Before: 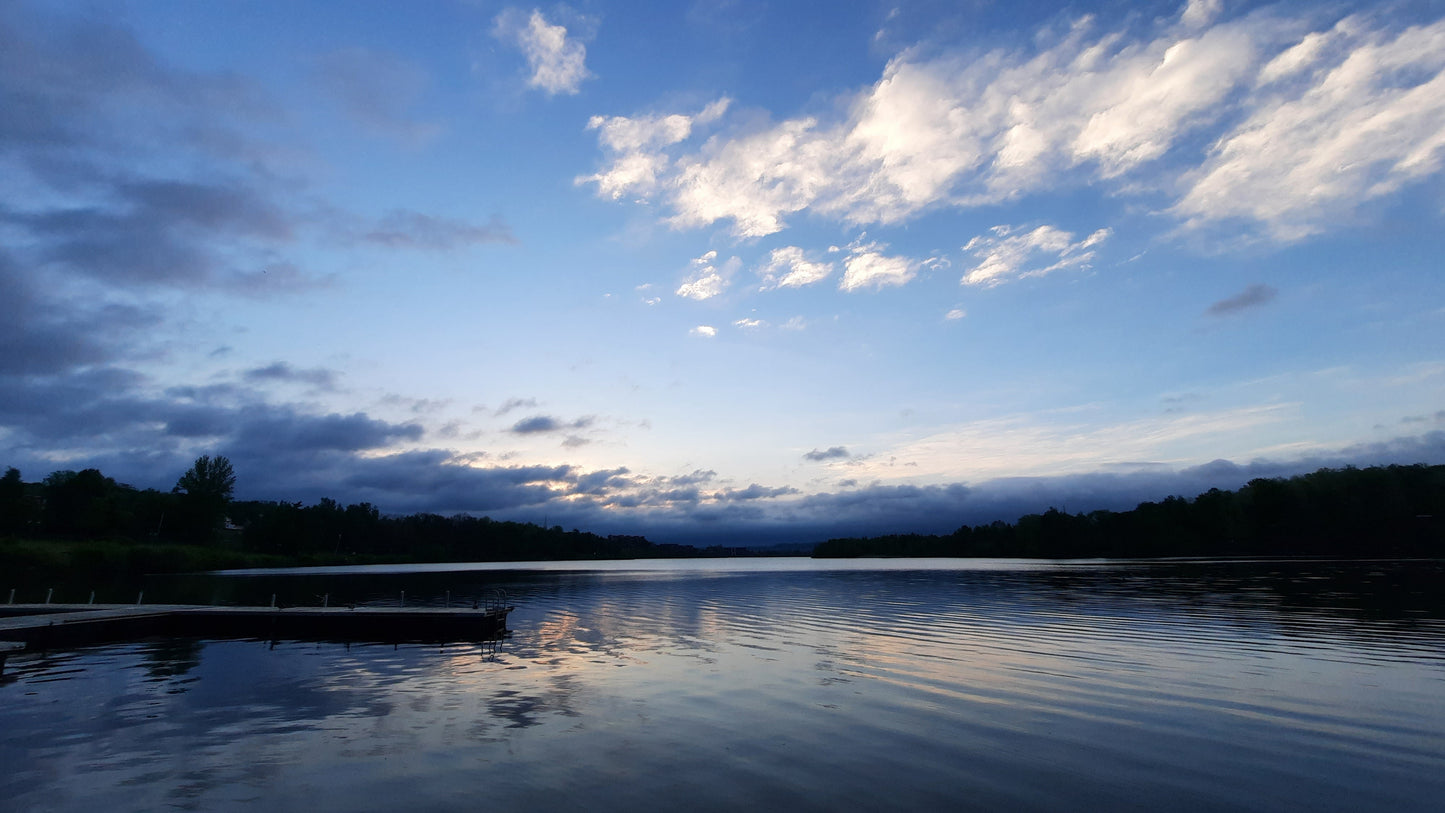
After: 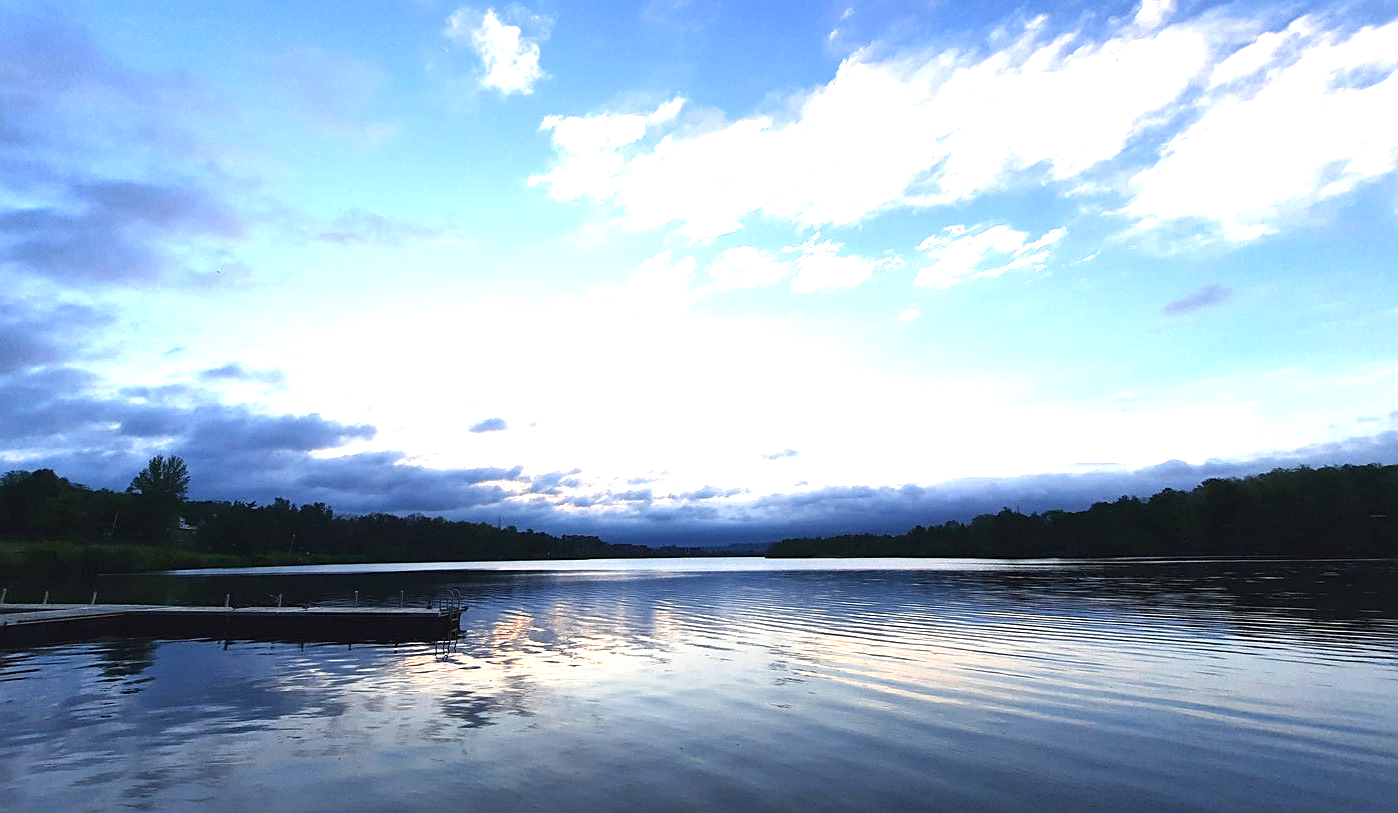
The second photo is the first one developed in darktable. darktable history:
sharpen: on, module defaults
crop and rotate: left 3.238%
exposure: black level correction -0.002, exposure 1.35 EV, compensate highlight preservation false
